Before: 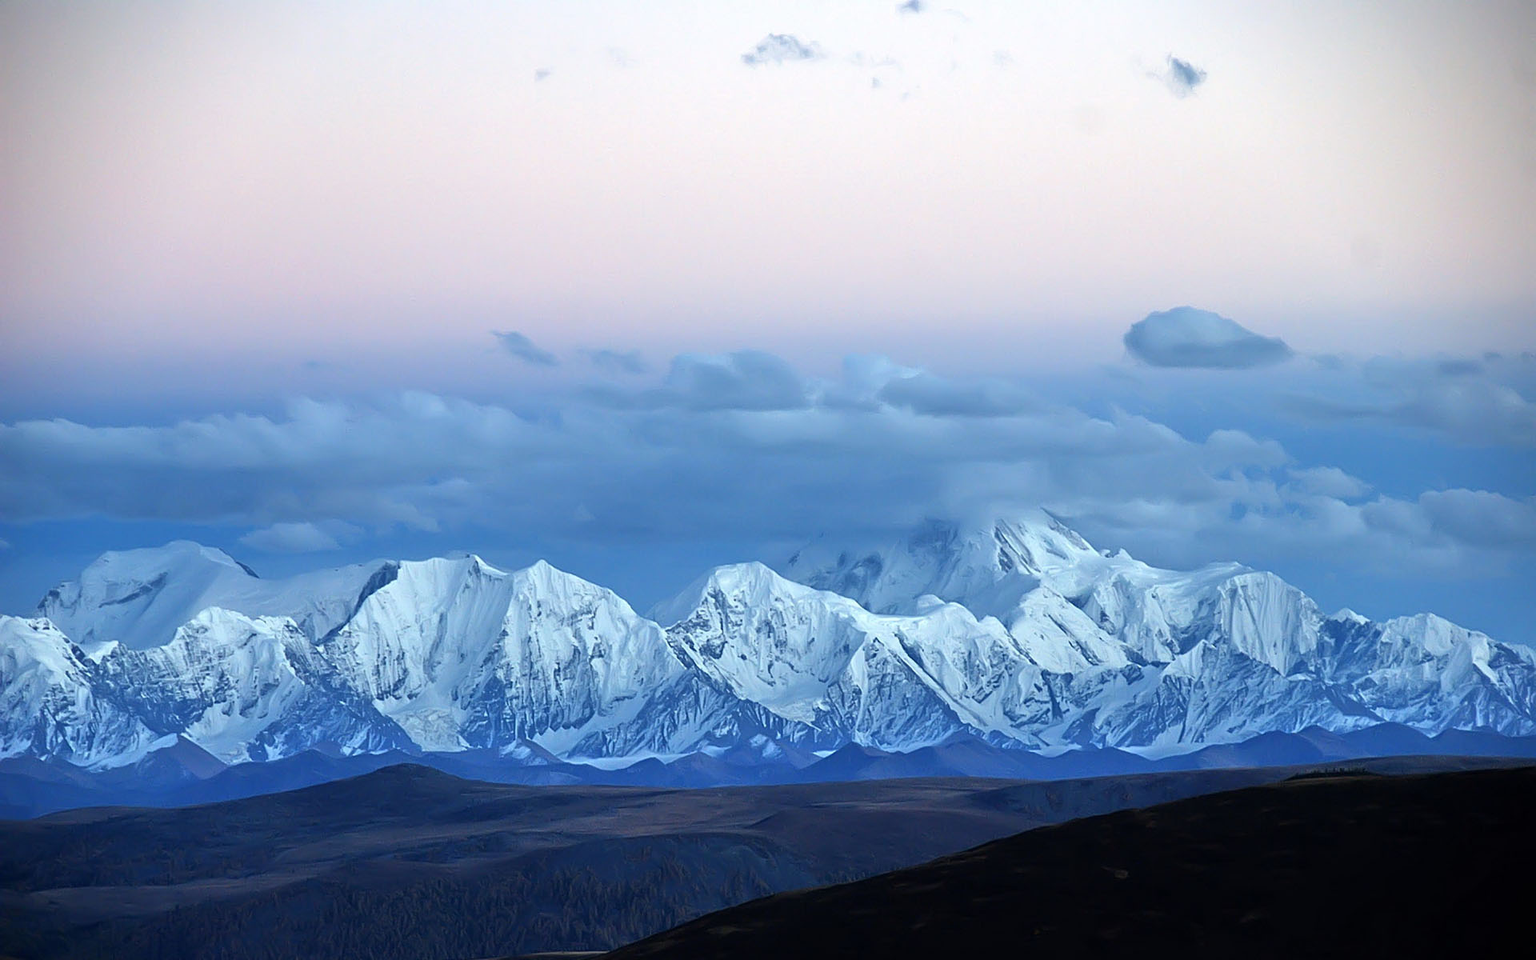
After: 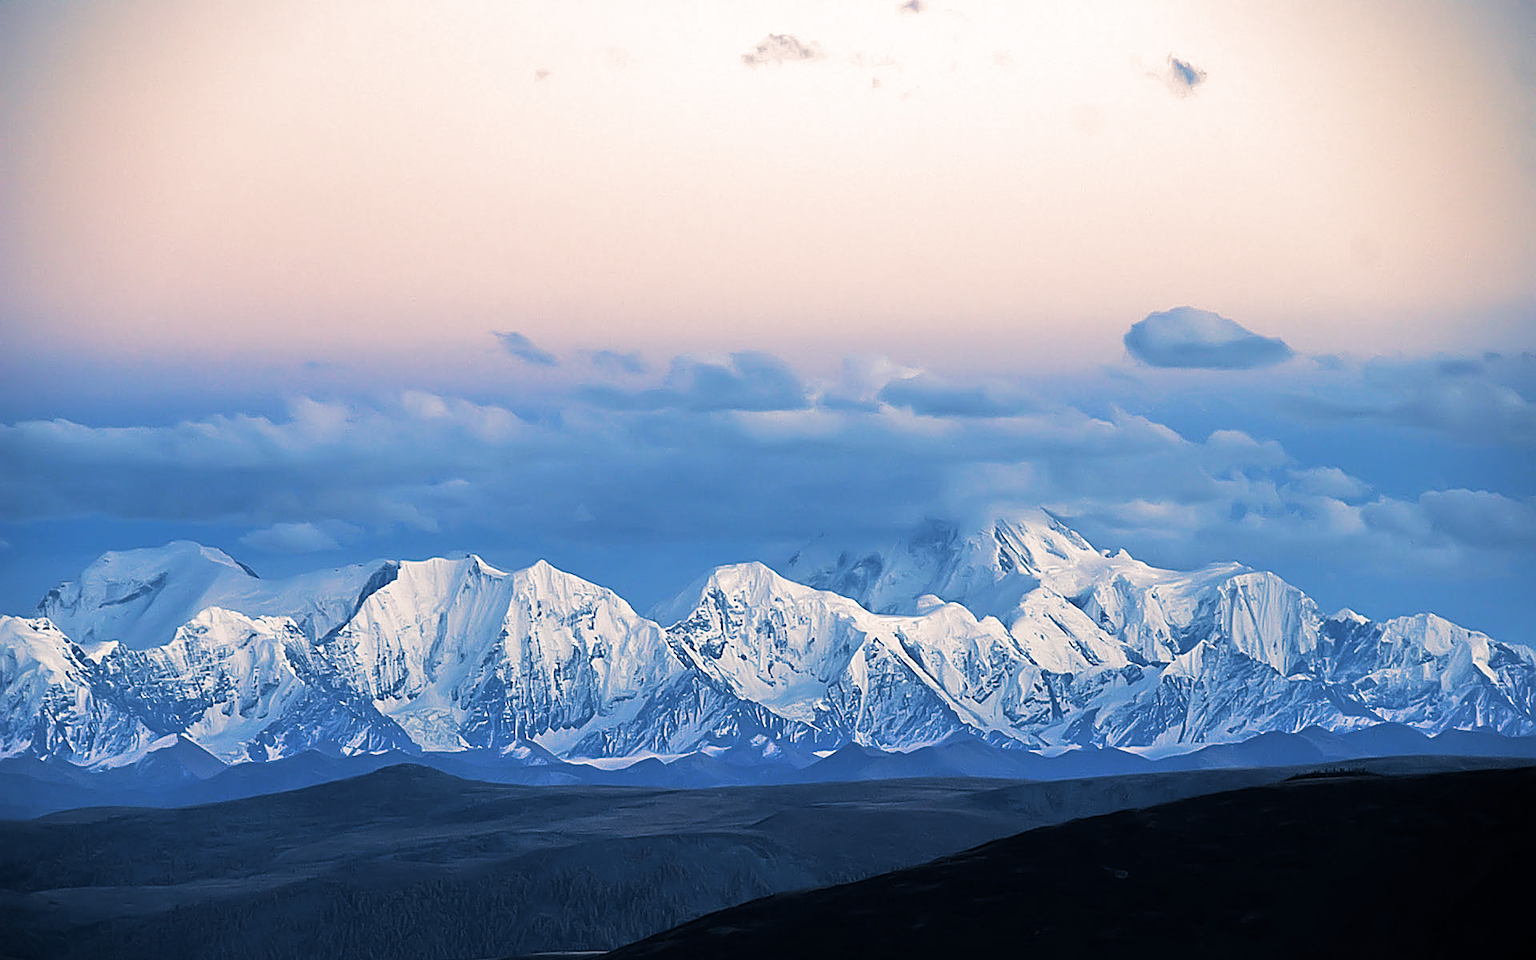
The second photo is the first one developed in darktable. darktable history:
sharpen: on, module defaults
split-toning: shadows › hue 226.8°, shadows › saturation 0.56, highlights › hue 28.8°, balance -40, compress 0%
